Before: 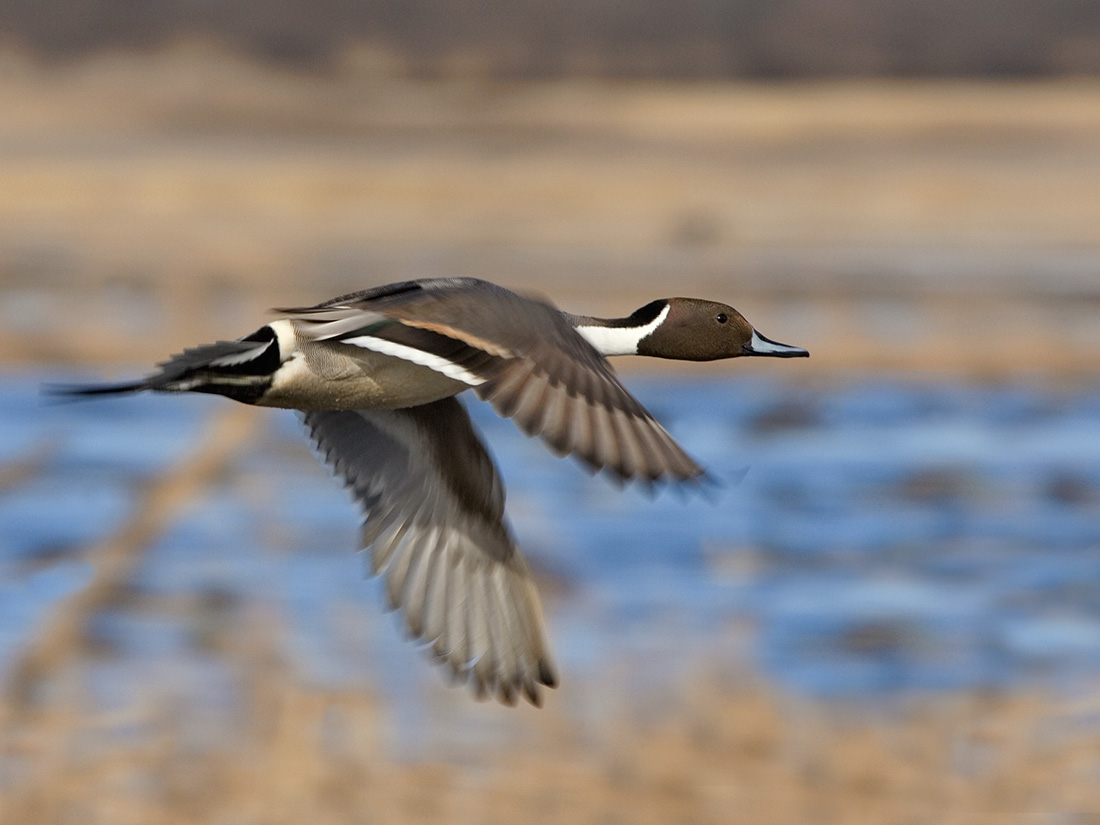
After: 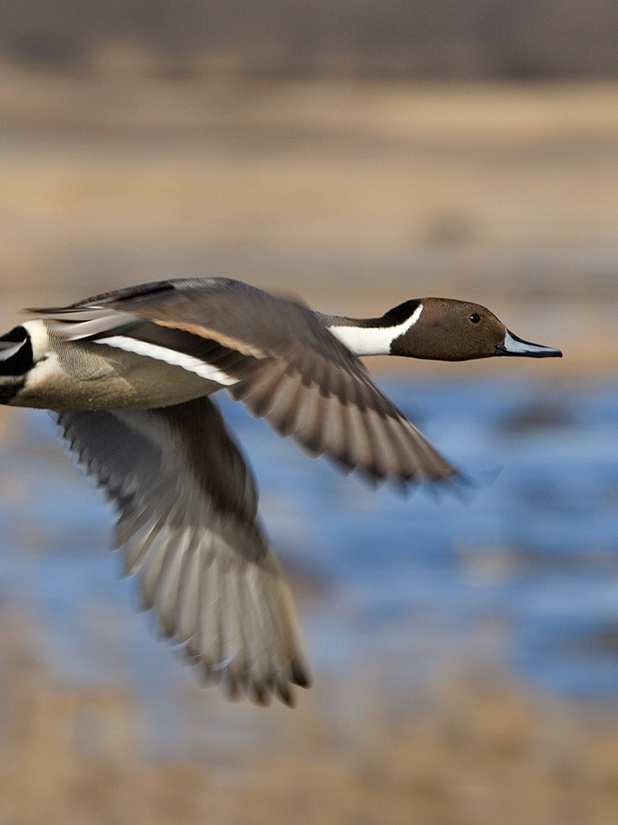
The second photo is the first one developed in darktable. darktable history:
crop and rotate: left 22.516%, right 21.234%
graduated density: rotation -180°, offset 24.95
